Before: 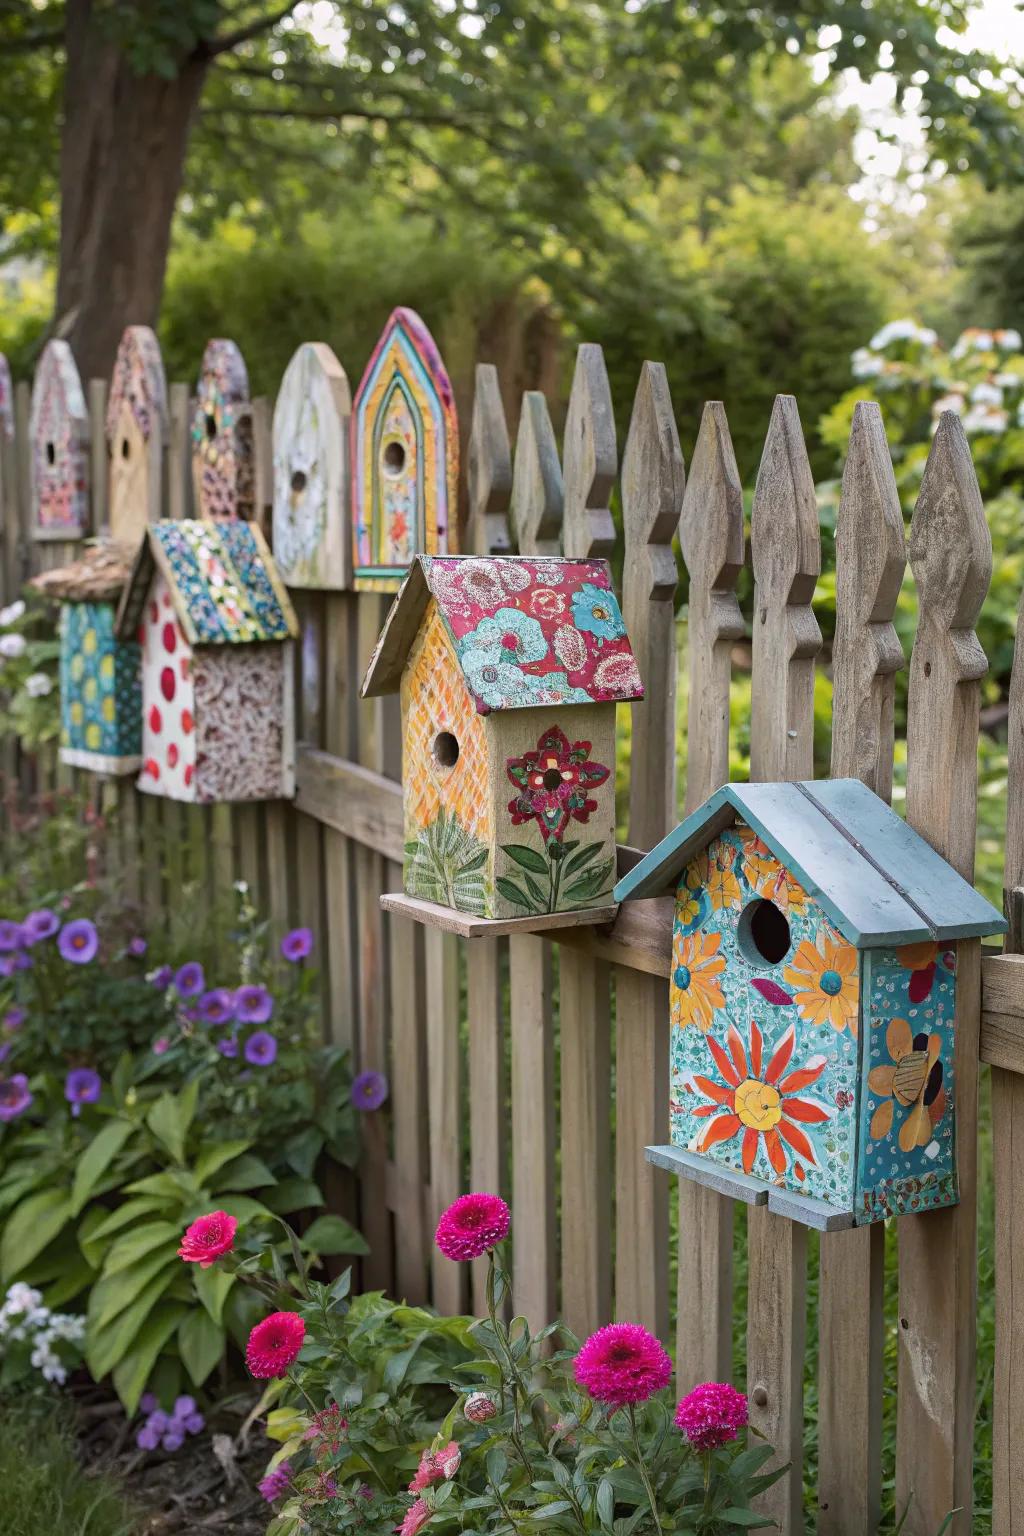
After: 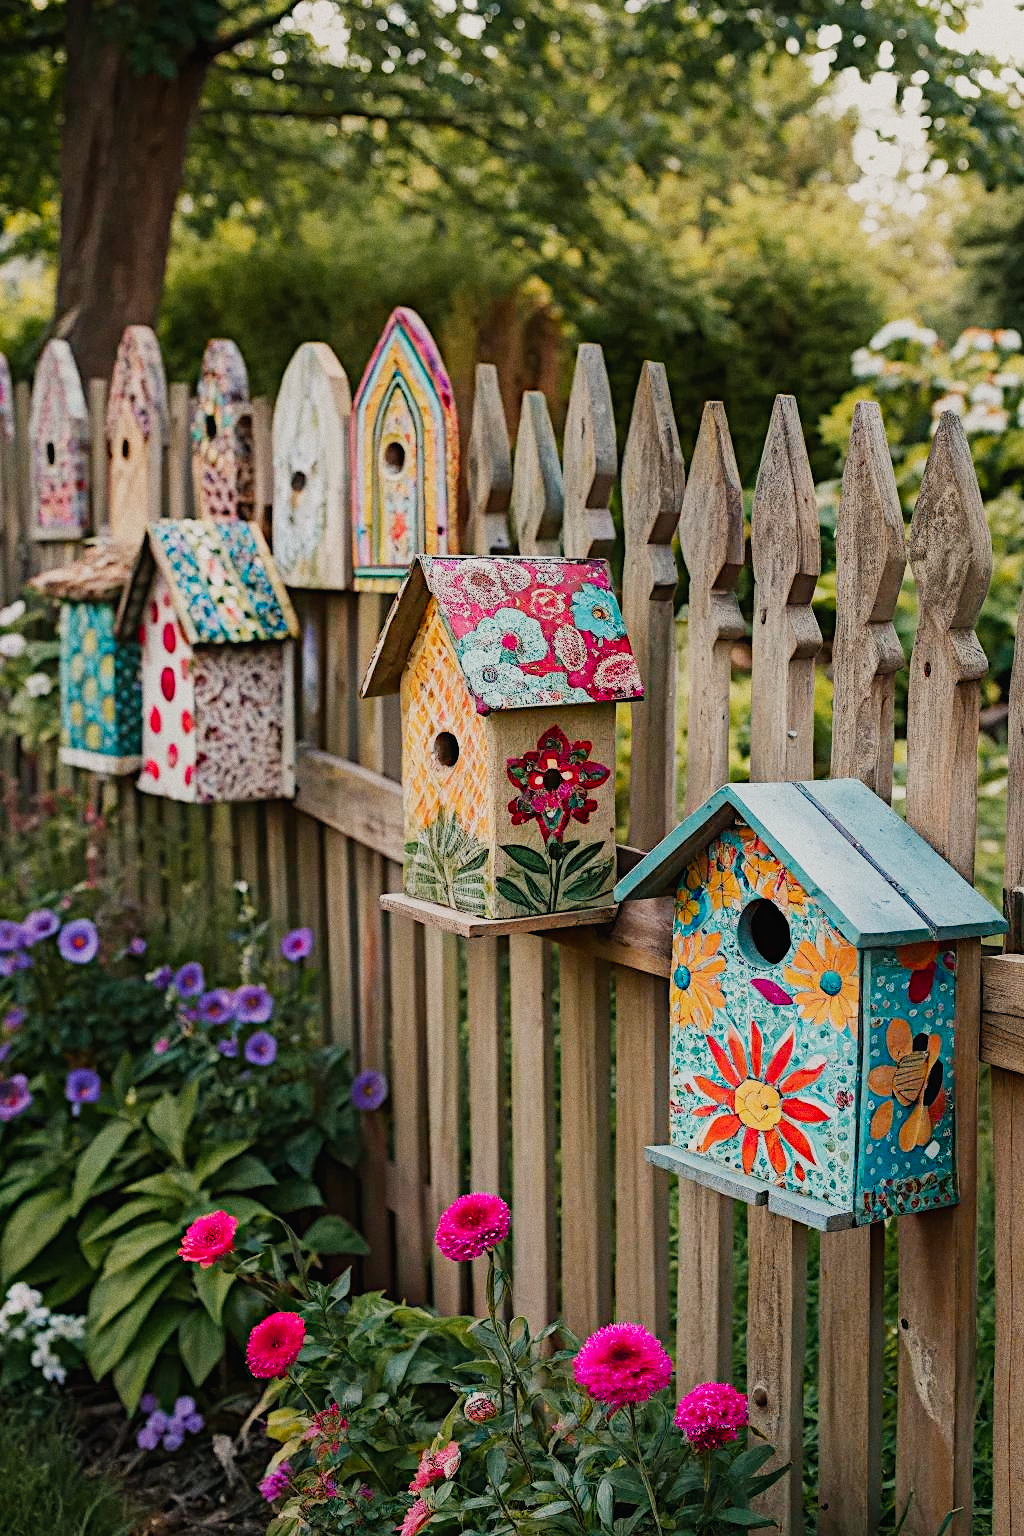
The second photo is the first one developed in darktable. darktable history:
contrast equalizer "negative clarity": octaves 7, y [[0.6 ×6], [0.55 ×6], [0 ×6], [0 ×6], [0 ×6]], mix -0.3
color equalizer "creative | pacific": saturation › orange 1.03, saturation › yellow 0.883, saturation › green 0.883, saturation › blue 1.08, saturation › magenta 1.05, hue › orange -4.88, hue › green 8.78, brightness › red 1.06, brightness › orange 1.08, brightness › yellow 0.916, brightness › green 0.916, brightness › cyan 1.04, brightness › blue 1.12, brightness › magenta 1.07 | blend: blend mode normal, opacity 100%; mask: uniform (no mask)
diffuse or sharpen "_builtin_sharpen demosaicing | AA filter": edge sensitivity 1, 1st order anisotropy 100%, 2nd order anisotropy 100%, 3rd order anisotropy 100%, 4th order anisotropy 100%, 1st order speed -25%, 2nd order speed -25%, 3rd order speed -25%, 4th order speed -25%
diffuse or sharpen "bloom 20%": radius span 32, 1st order speed 50%, 2nd order speed 50%, 3rd order speed 50%, 4th order speed 50% | blend: blend mode normal, opacity 20%; mask: uniform (no mask)
exposure "auto exposure": compensate highlight preservation false
grain "film": coarseness 0.09 ISO
rgb primaries "creative | pacific": red hue -0.042, red purity 1.1, green hue 0.047, green purity 1.12, blue hue -0.089, blue purity 0.937
sigmoid: contrast 1.7, skew -0.2, preserve hue 0%, red attenuation 0.1, red rotation 0.035, green attenuation 0.1, green rotation -0.017, blue attenuation 0.15, blue rotation -0.052, base primaries Rec2020
color balance rgb "creative | pacific film": shadows lift › chroma 2%, shadows lift › hue 219.6°, power › hue 313.2°, highlights gain › chroma 3%, highlights gain › hue 75.6°, global offset › luminance 0.5%, perceptual saturation grading › global saturation 15.33%, perceptual saturation grading › highlights -19.33%, perceptual saturation grading › shadows 20%, global vibrance 20%
